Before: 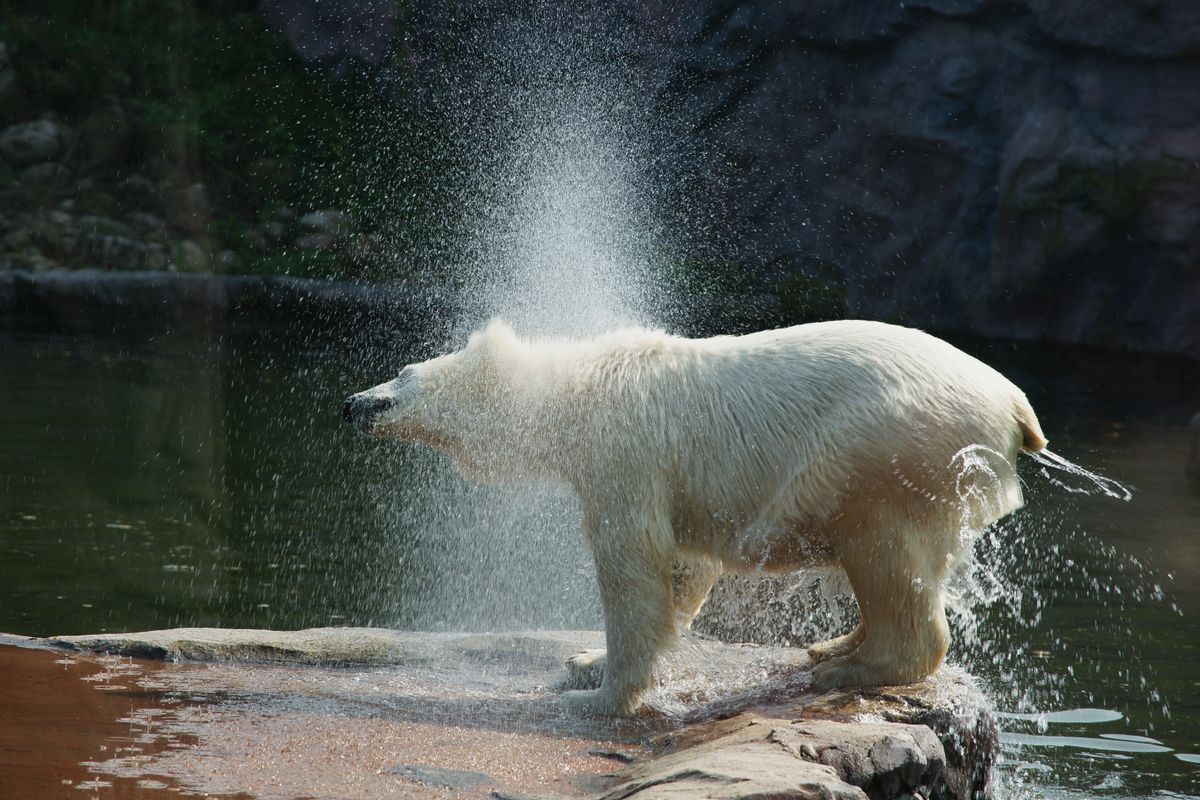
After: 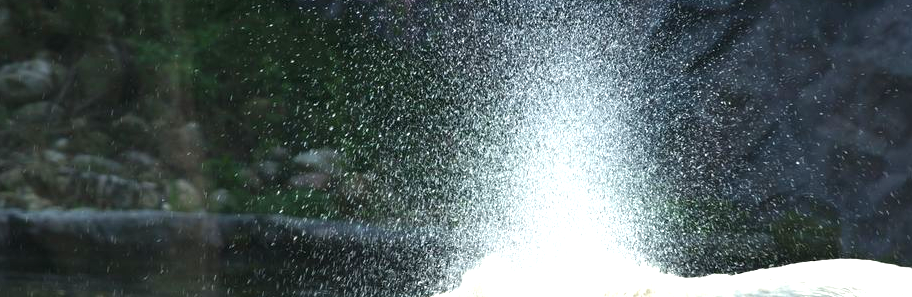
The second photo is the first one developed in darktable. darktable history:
crop: left 0.527%, top 7.634%, right 23.431%, bottom 54.154%
exposure: black level correction 0, exposure 1.2 EV, compensate highlight preservation false
